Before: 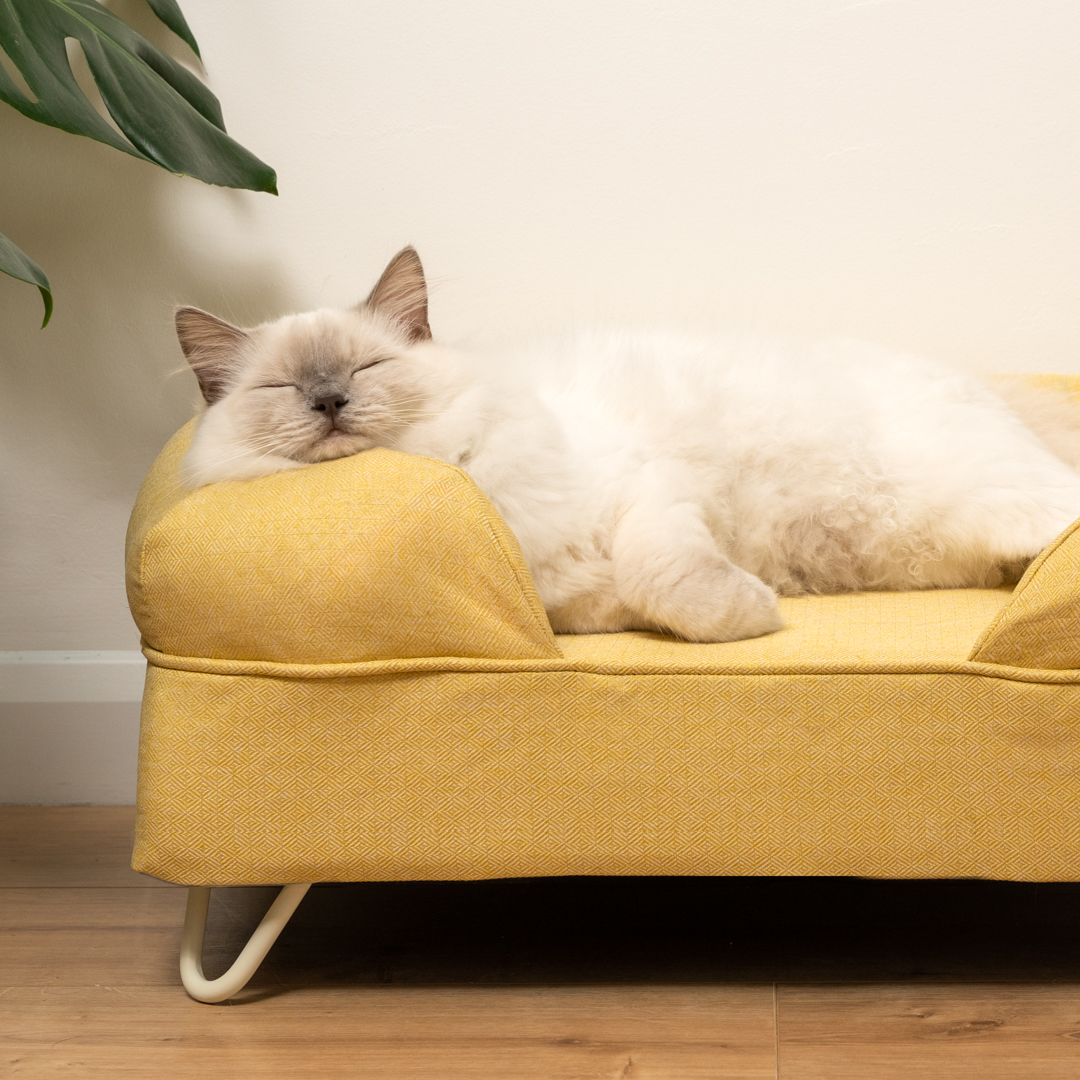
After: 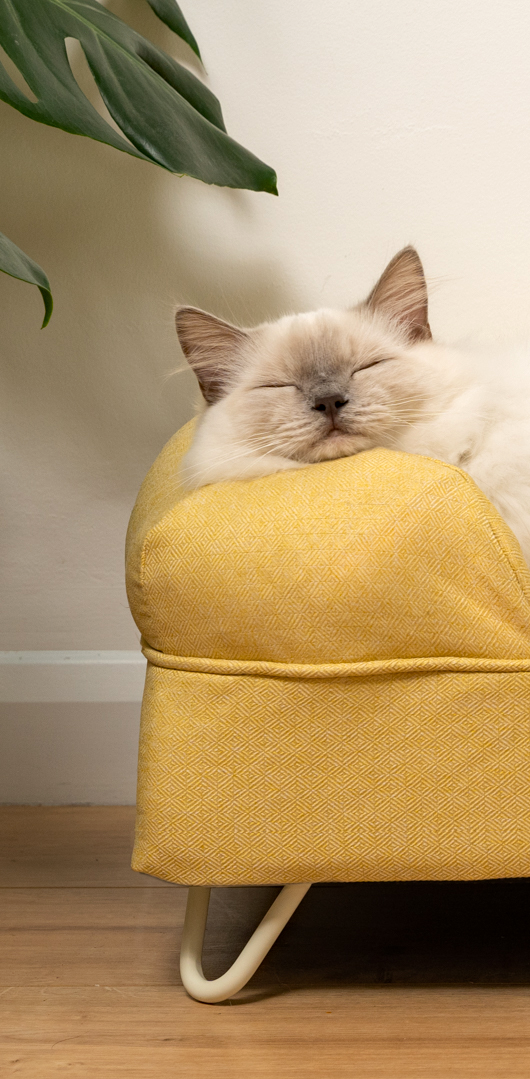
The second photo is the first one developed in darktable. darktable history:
haze removal: compatibility mode true, adaptive false
crop and rotate: left 0%, top 0%, right 50.845%
